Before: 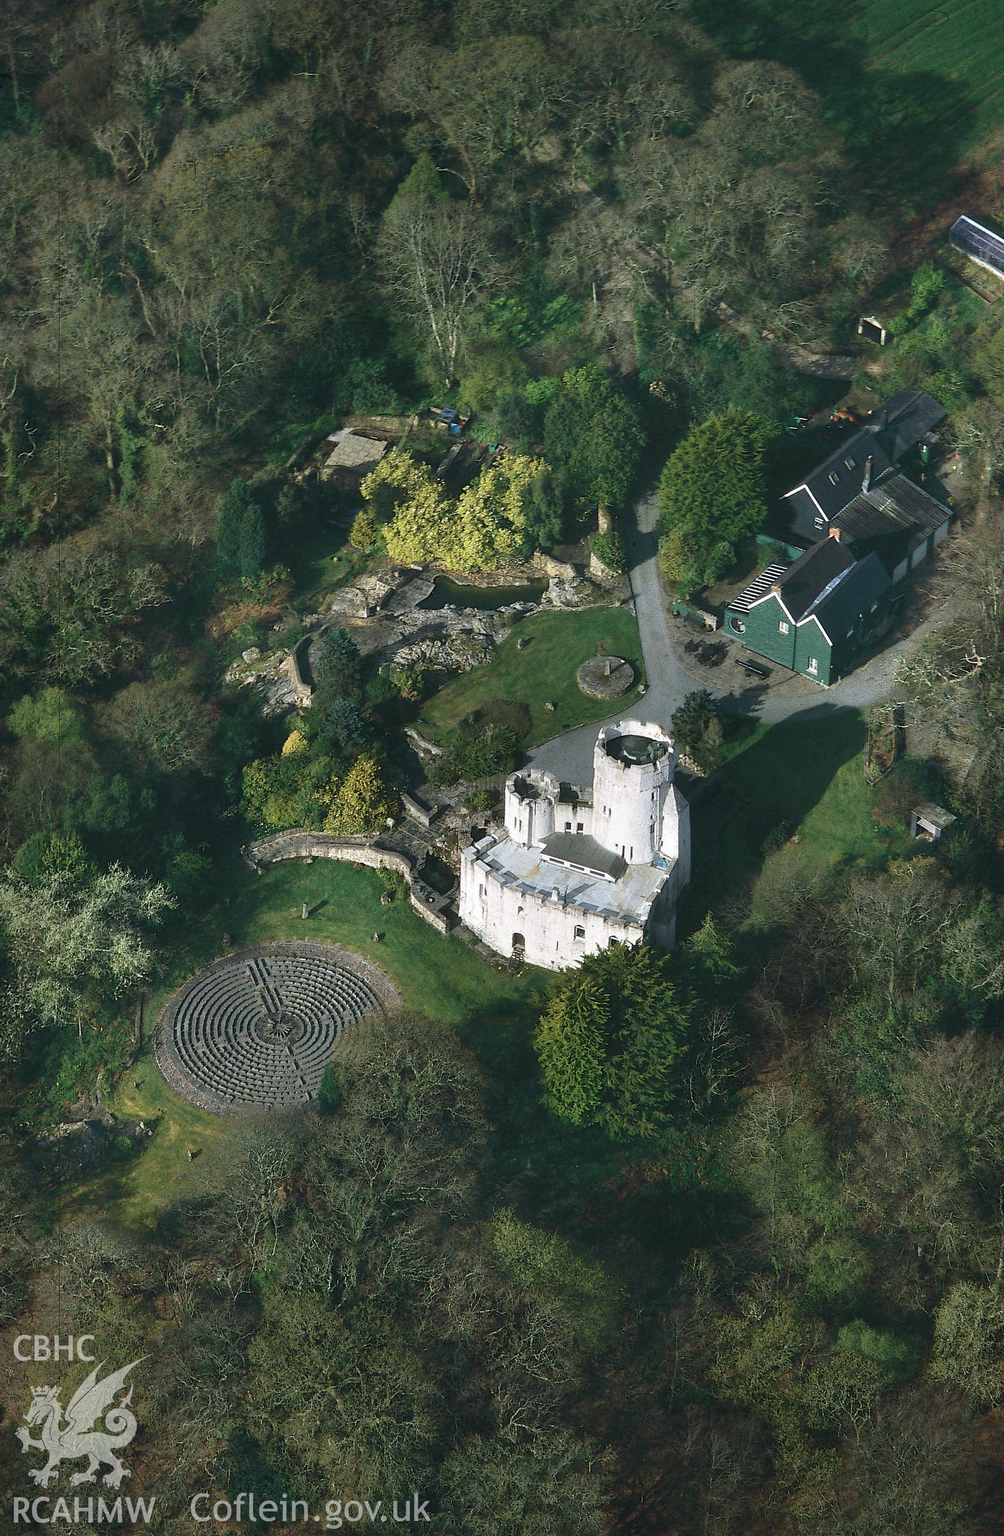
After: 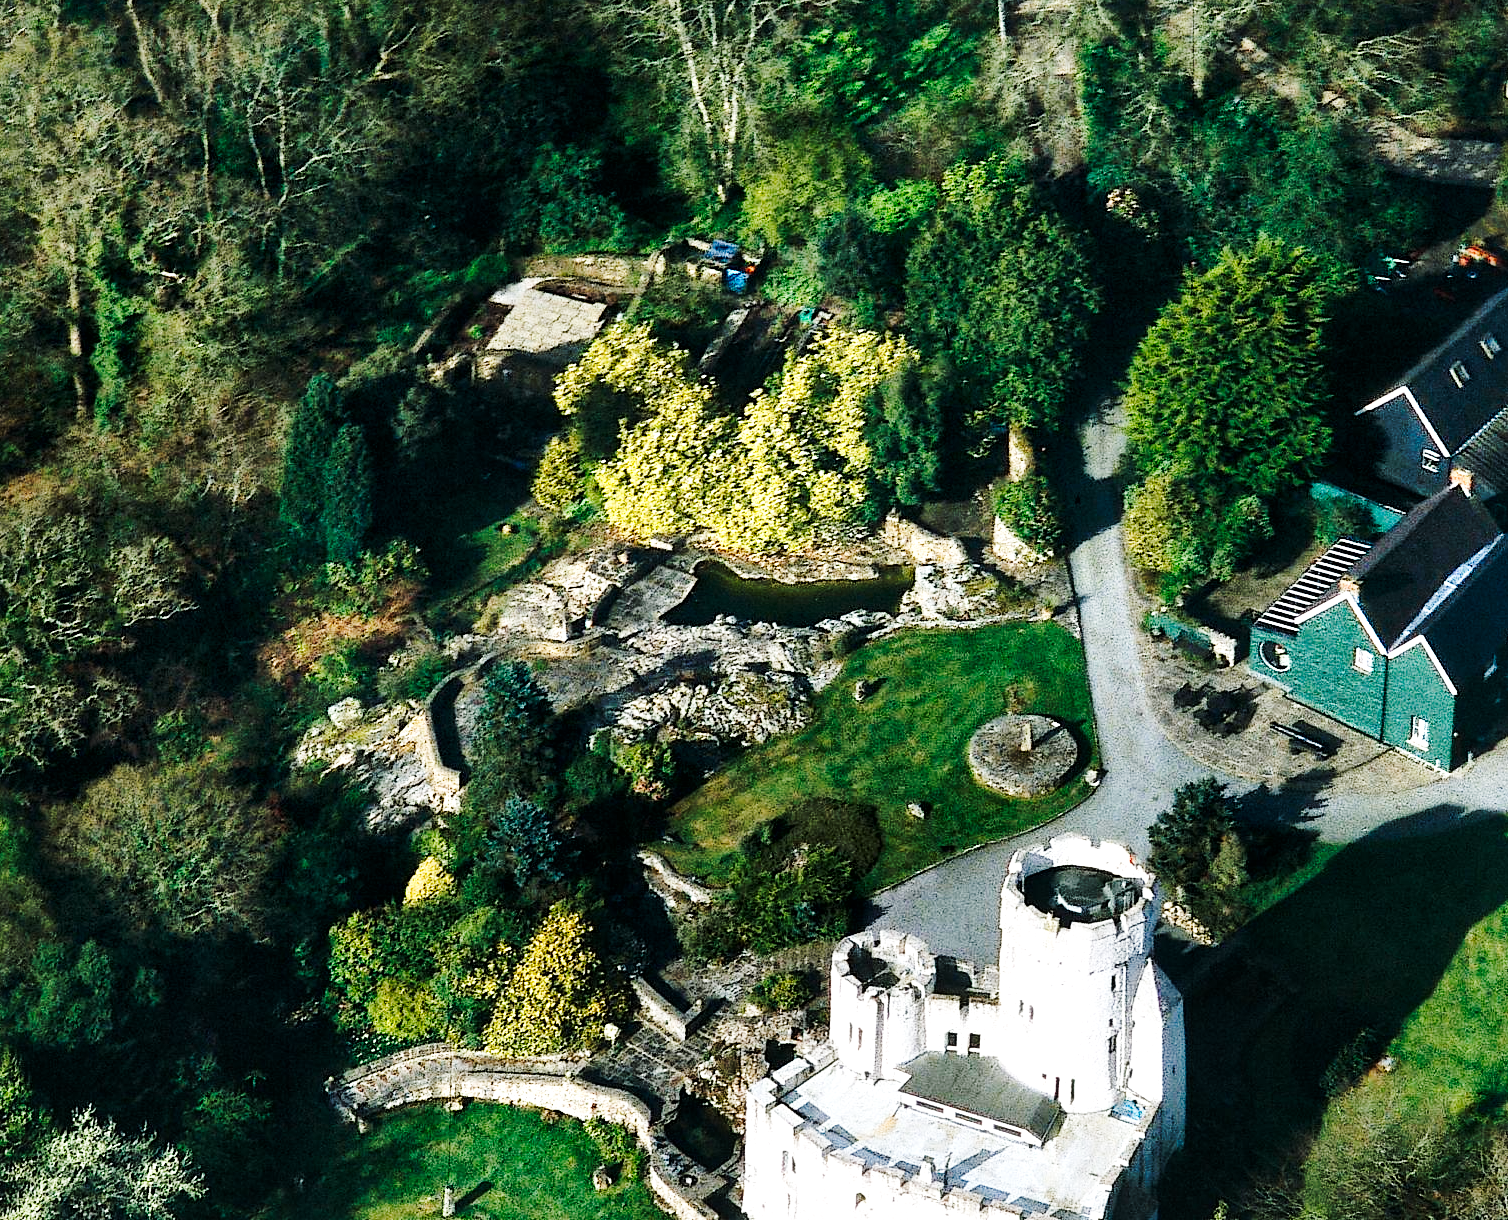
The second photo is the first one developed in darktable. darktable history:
tone curve: curves: ch0 [(0, 0) (0.003, 0.006) (0.011, 0.007) (0.025, 0.01) (0.044, 0.015) (0.069, 0.023) (0.1, 0.031) (0.136, 0.045) (0.177, 0.066) (0.224, 0.098) (0.277, 0.139) (0.335, 0.194) (0.399, 0.254) (0.468, 0.346) (0.543, 0.45) (0.623, 0.56) (0.709, 0.667) (0.801, 0.78) (0.898, 0.891) (1, 1)], preserve colors none
crop: left 7.036%, top 18.398%, right 14.379%, bottom 40.043%
local contrast: mode bilateral grid, contrast 20, coarseness 50, detail 150%, midtone range 0.2
base curve: curves: ch0 [(0, 0.003) (0.001, 0.002) (0.006, 0.004) (0.02, 0.022) (0.048, 0.086) (0.094, 0.234) (0.162, 0.431) (0.258, 0.629) (0.385, 0.8) (0.548, 0.918) (0.751, 0.988) (1, 1)], preserve colors none
